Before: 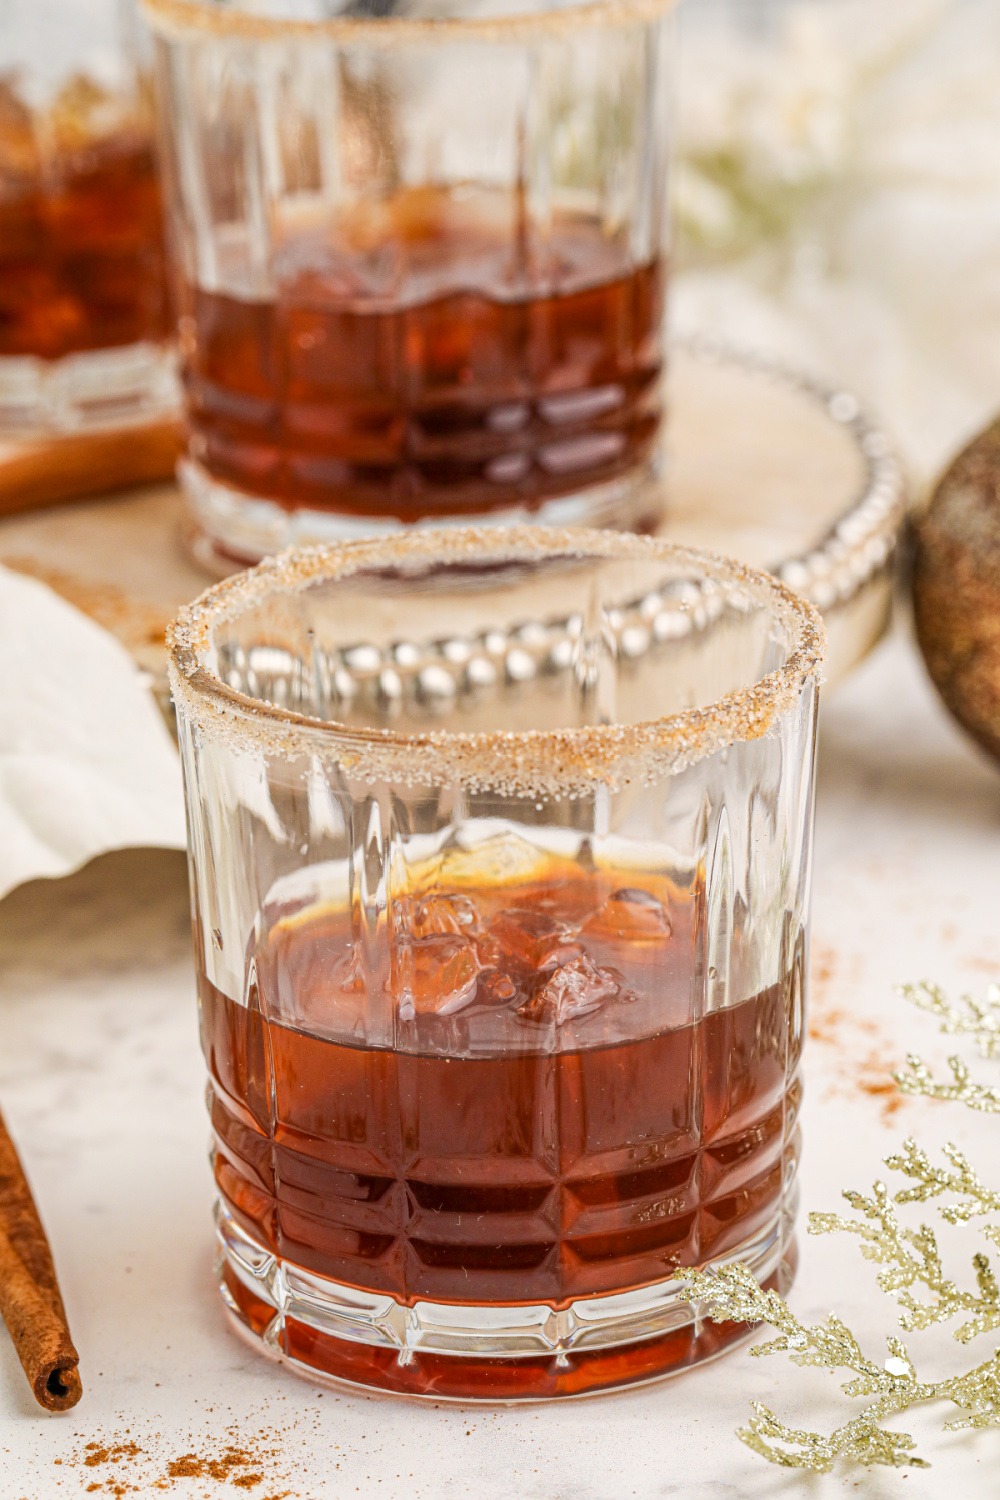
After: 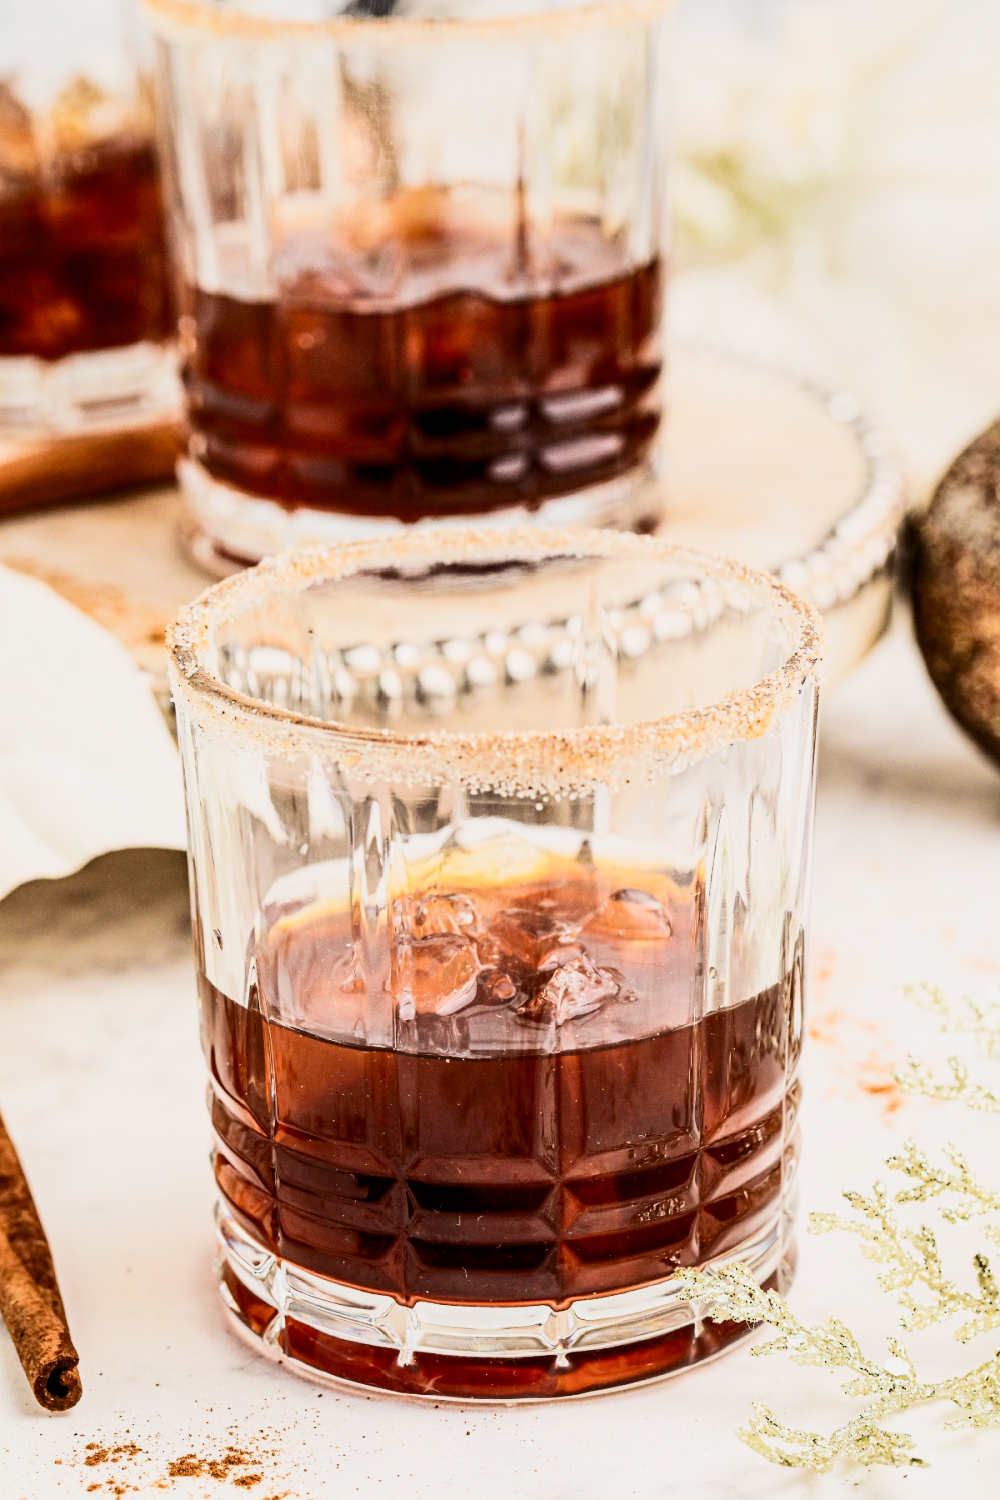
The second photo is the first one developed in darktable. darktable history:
contrast brightness saturation: contrast 0.393, brightness 0.097
filmic rgb: black relative exposure -4.1 EV, white relative exposure 5.14 EV, threshold 3.02 EV, hardness 2.1, contrast 1.174, enable highlight reconstruction true
